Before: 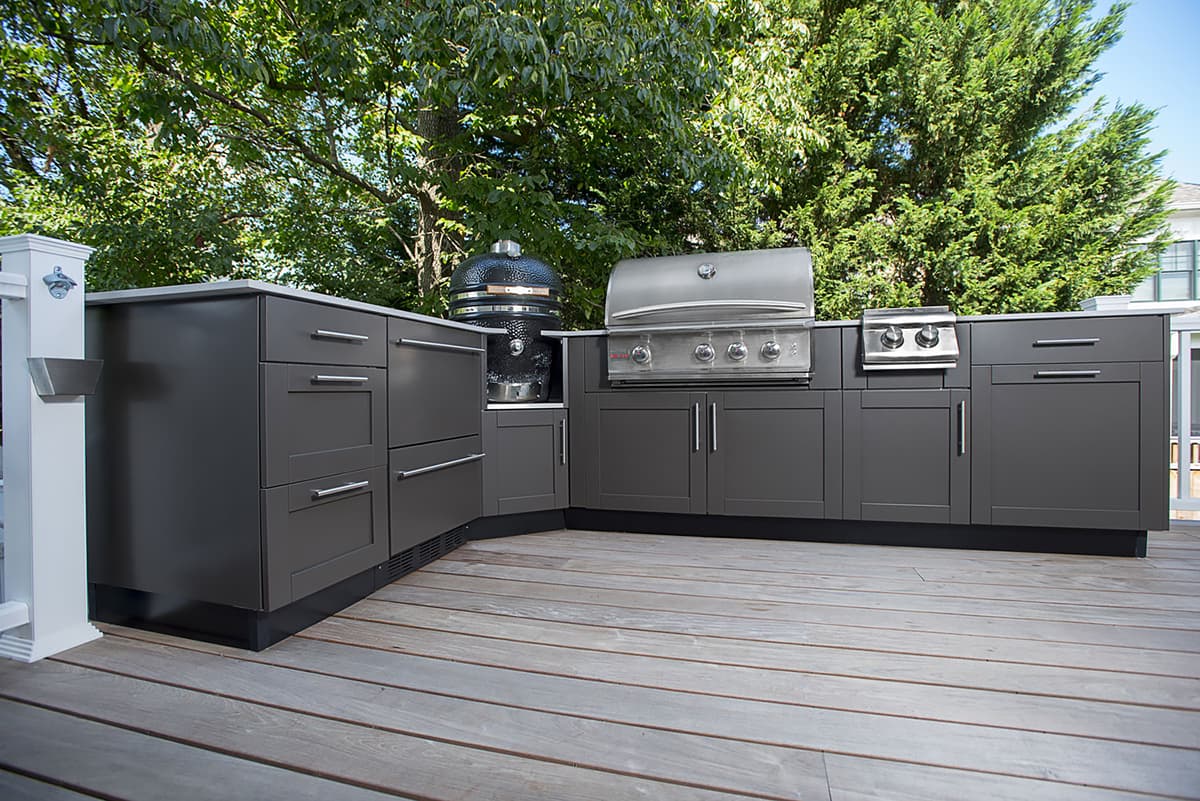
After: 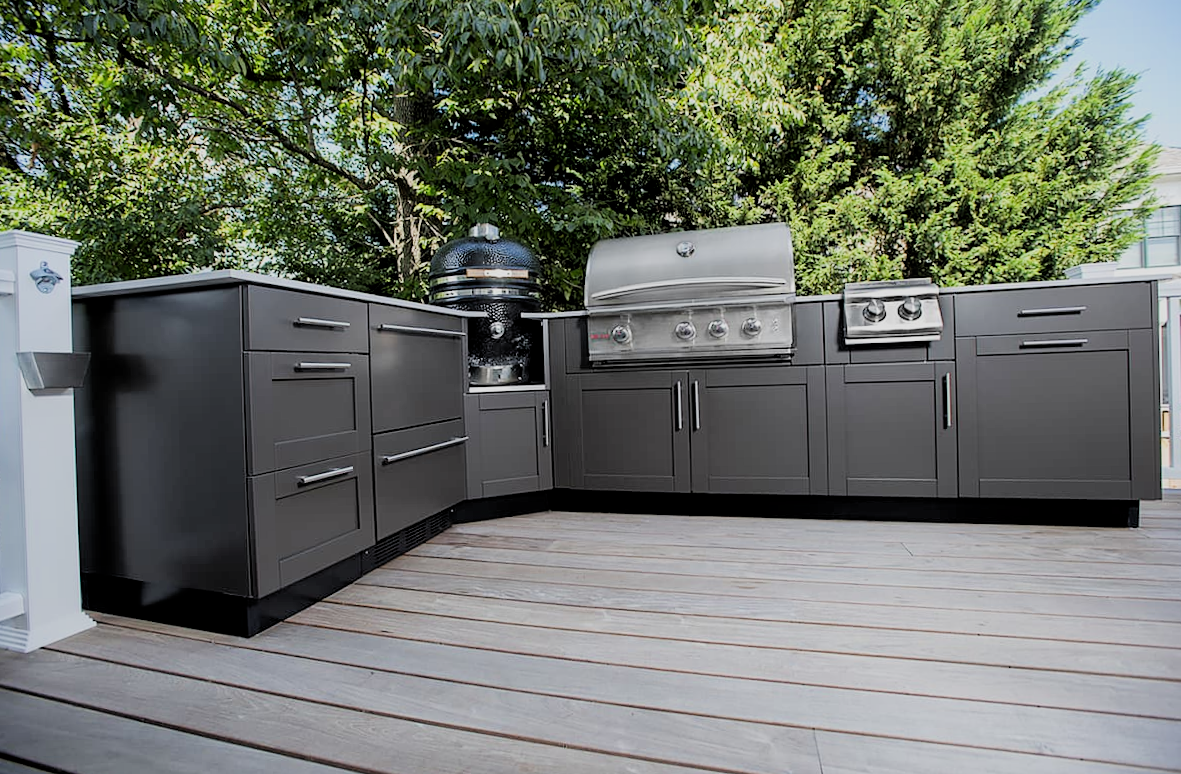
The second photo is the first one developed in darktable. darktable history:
rotate and perspective: rotation -1.32°, lens shift (horizontal) -0.031, crop left 0.015, crop right 0.985, crop top 0.047, crop bottom 0.982
rgb levels: levels [[0.01, 0.419, 0.839], [0, 0.5, 1], [0, 0.5, 1]]
filmic rgb: black relative exposure -7.65 EV, white relative exposure 4.56 EV, hardness 3.61, contrast 1.05
